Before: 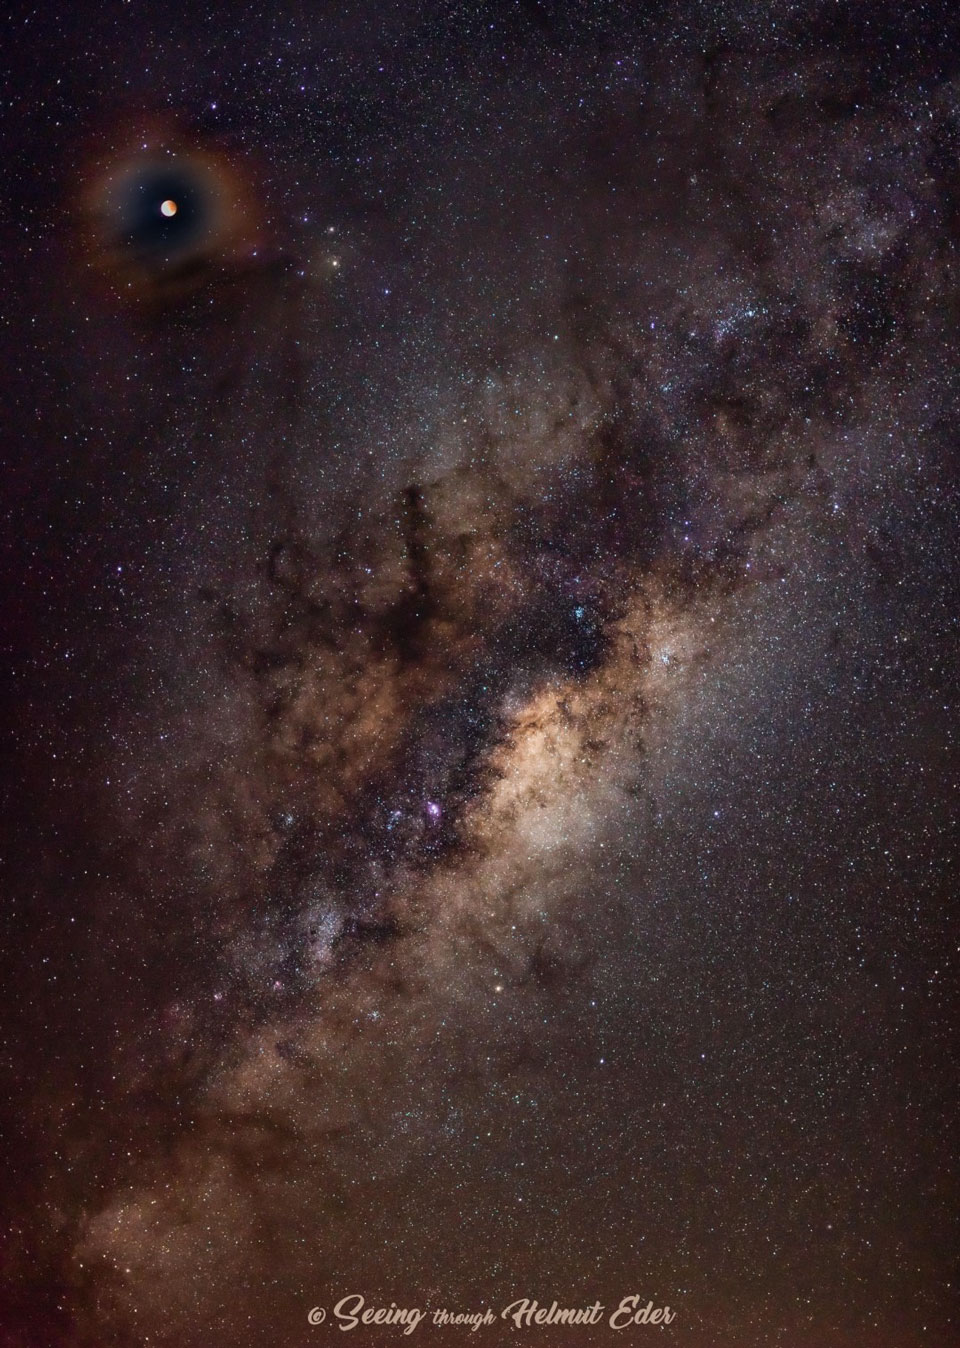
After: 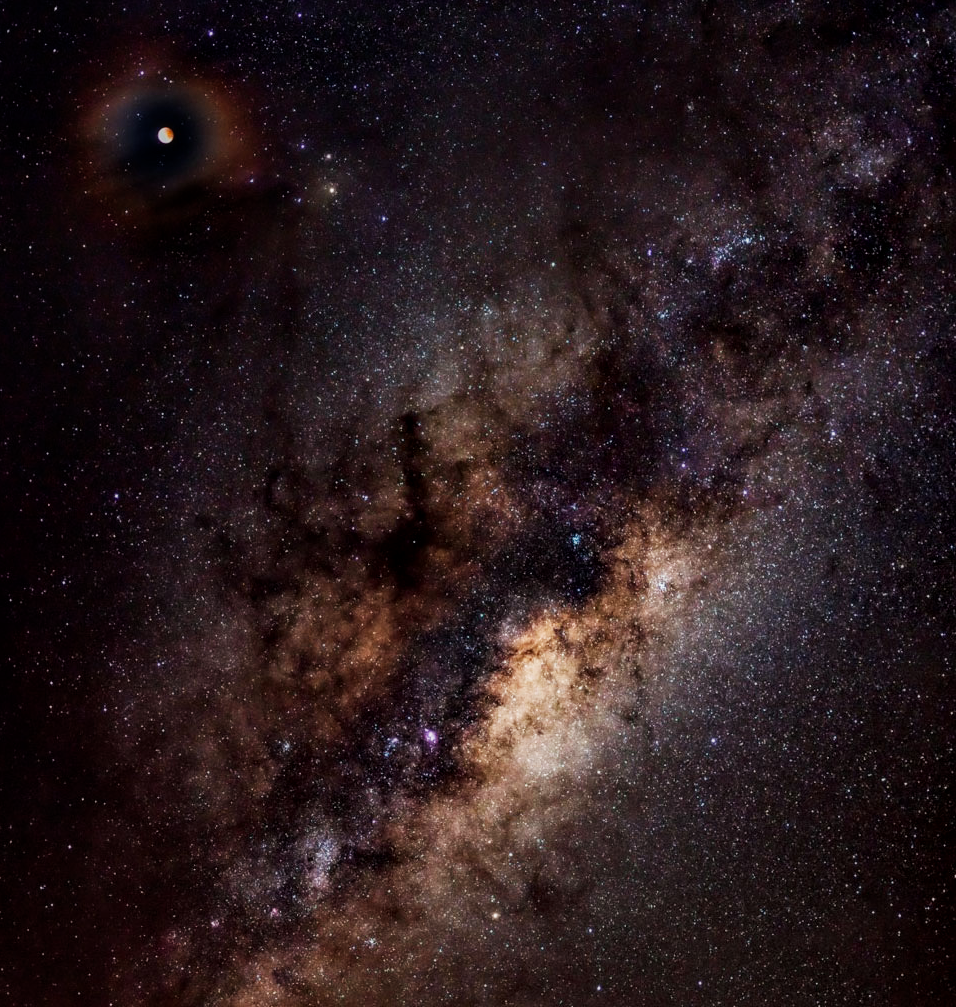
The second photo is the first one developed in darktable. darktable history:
crop: left 0.387%, top 5.469%, bottom 19.809%
color balance: output saturation 110%
white balance: emerald 1
local contrast: on, module defaults
sigmoid: contrast 1.7, skew 0.1, preserve hue 0%, red attenuation 0.1, red rotation 0.035, green attenuation 0.1, green rotation -0.017, blue attenuation 0.15, blue rotation -0.052, base primaries Rec2020
